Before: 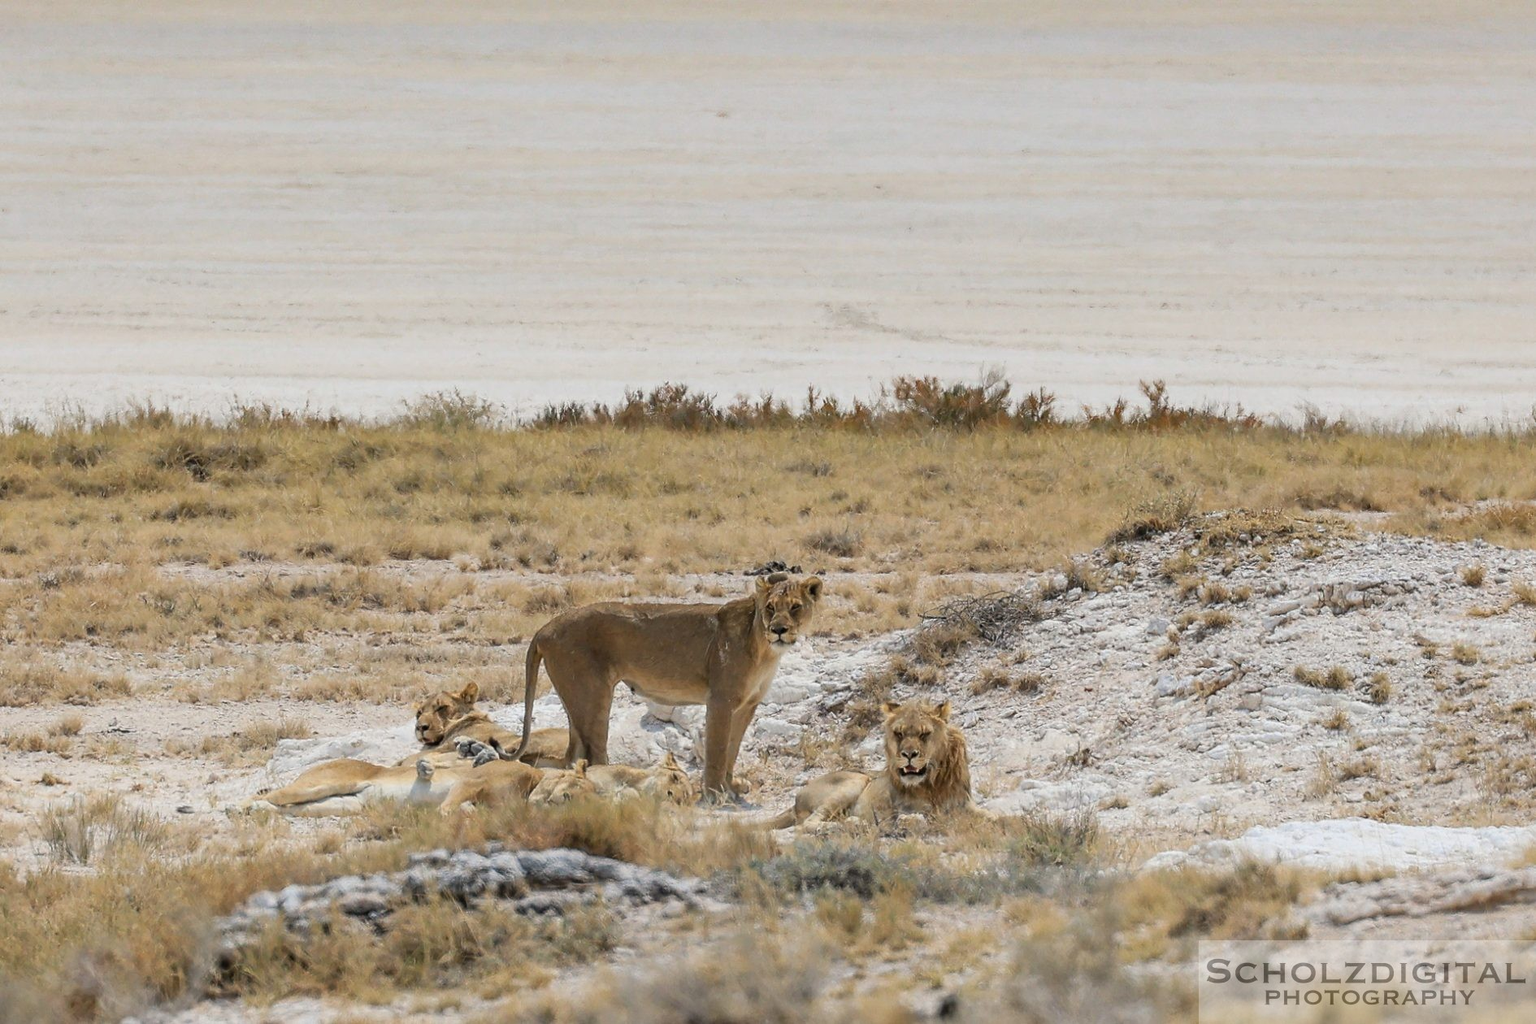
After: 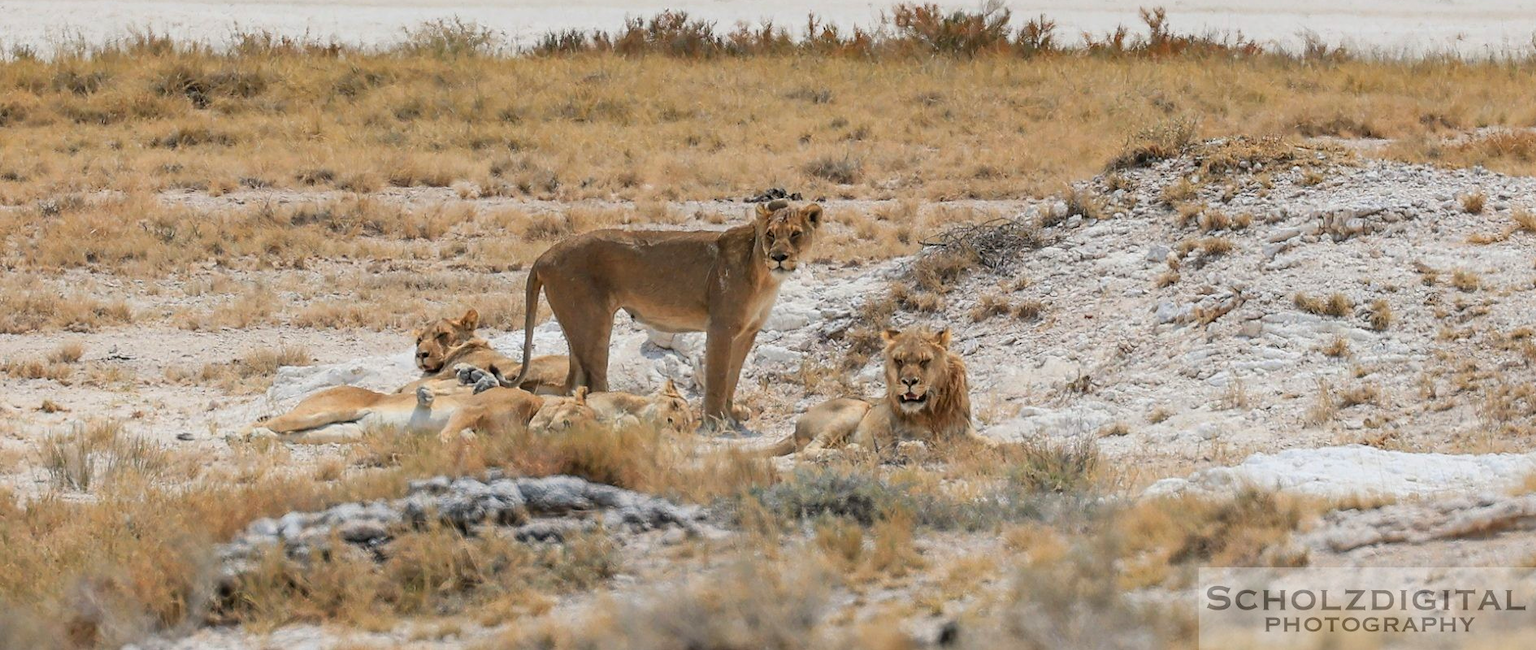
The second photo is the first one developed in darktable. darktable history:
crop and rotate: top 36.435%
color zones: curves: ch1 [(0.235, 0.558) (0.75, 0.5)]; ch2 [(0.25, 0.462) (0.749, 0.457)], mix 25.94%
